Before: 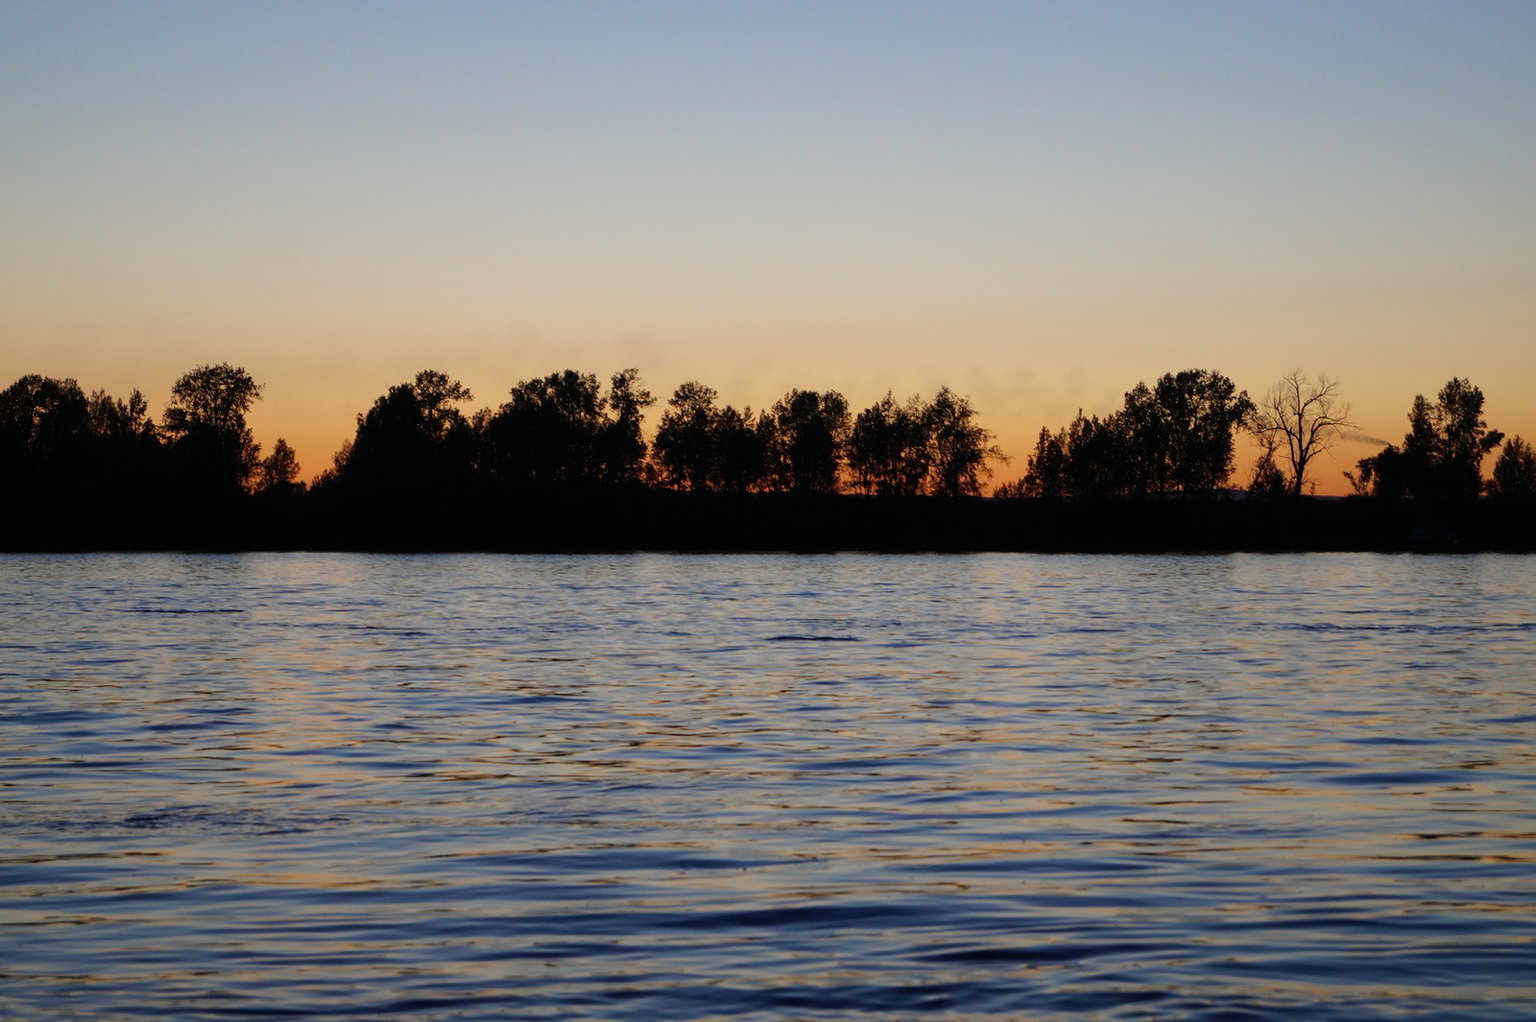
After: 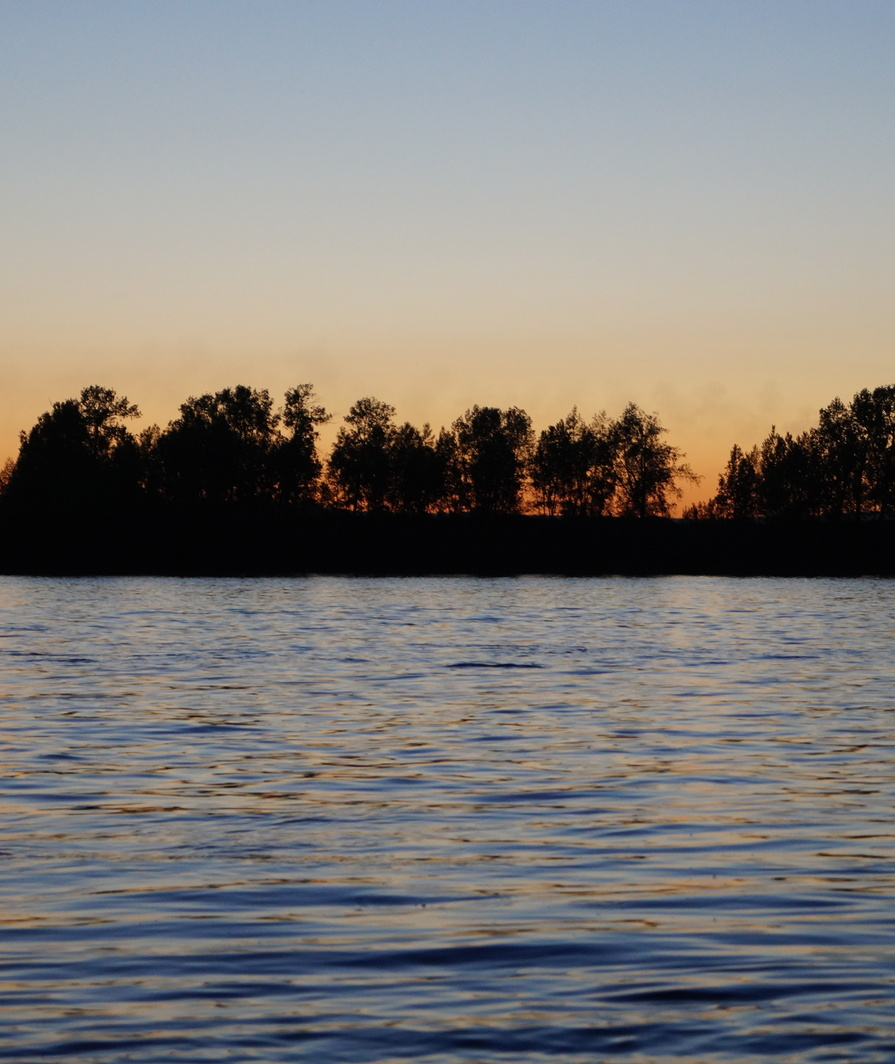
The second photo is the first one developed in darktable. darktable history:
crop: left 22.025%, right 22.004%, bottom 0.013%
